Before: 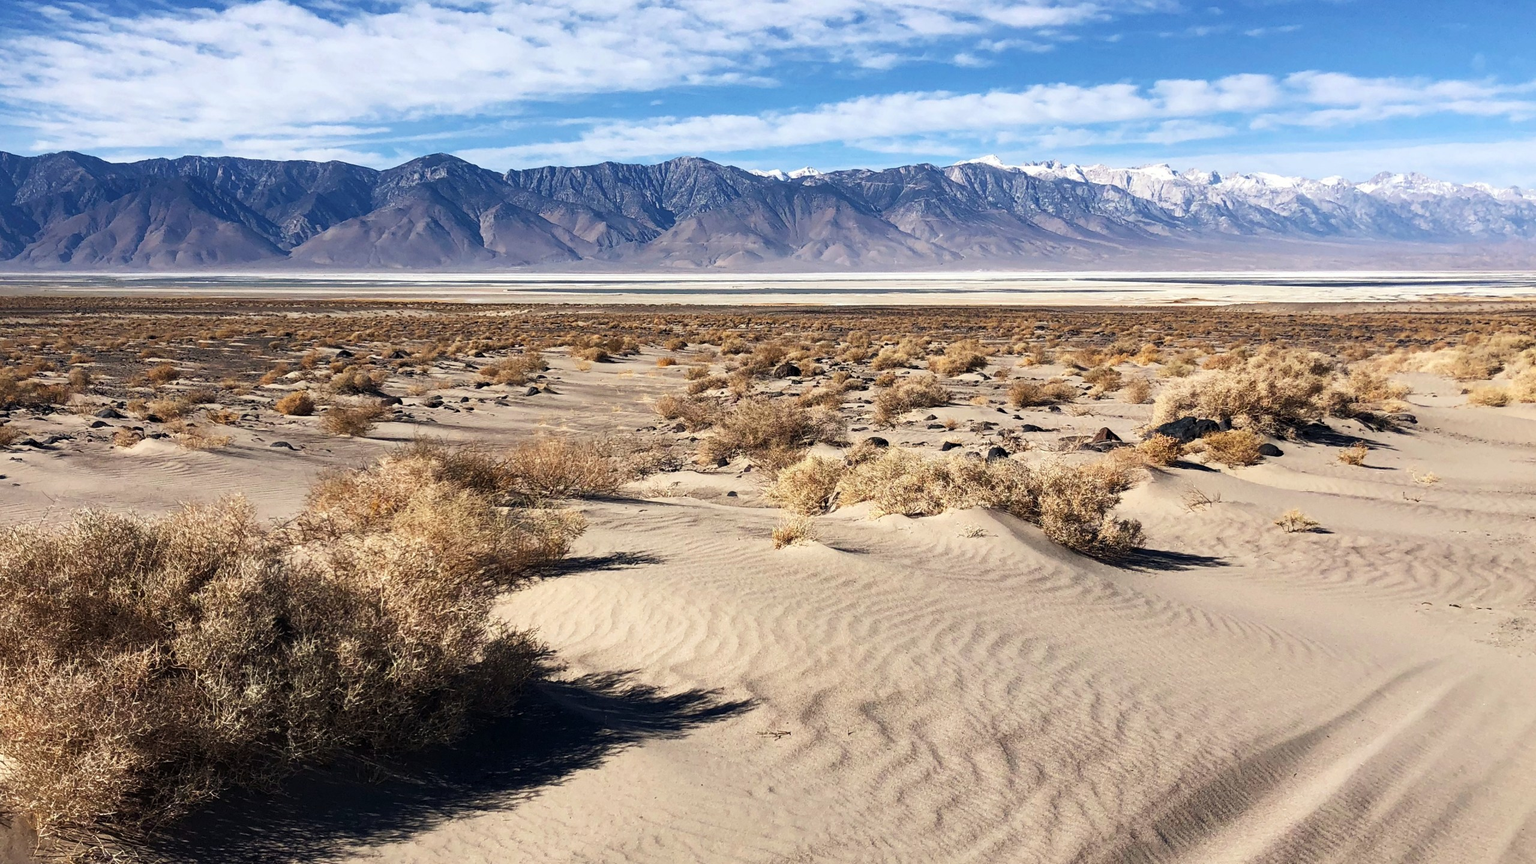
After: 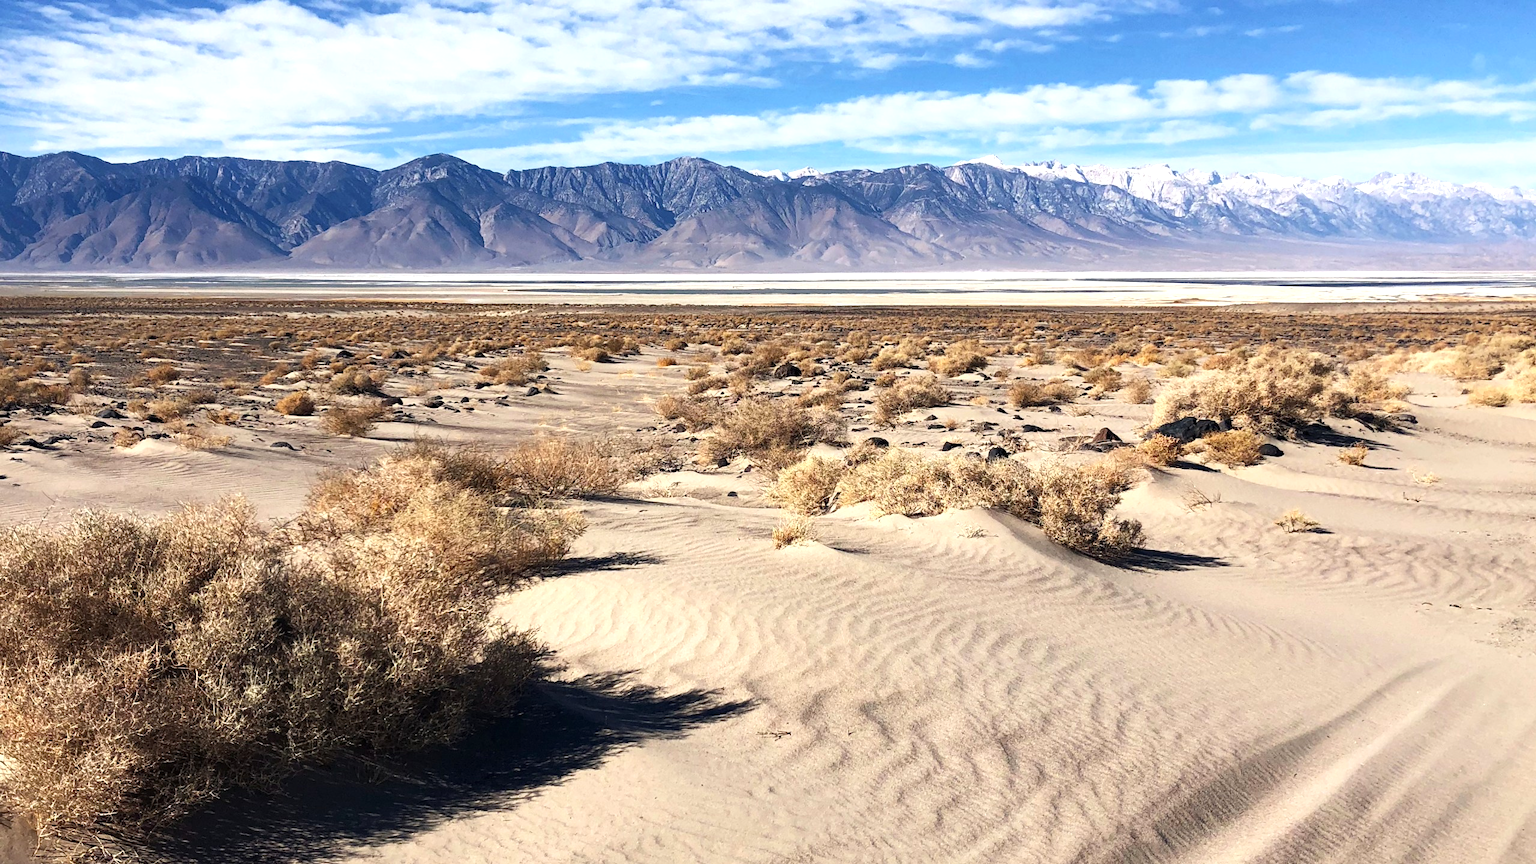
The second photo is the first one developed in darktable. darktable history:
contrast brightness saturation: contrast 0.051
exposure: black level correction 0, exposure 0.395 EV, compensate highlight preservation false
